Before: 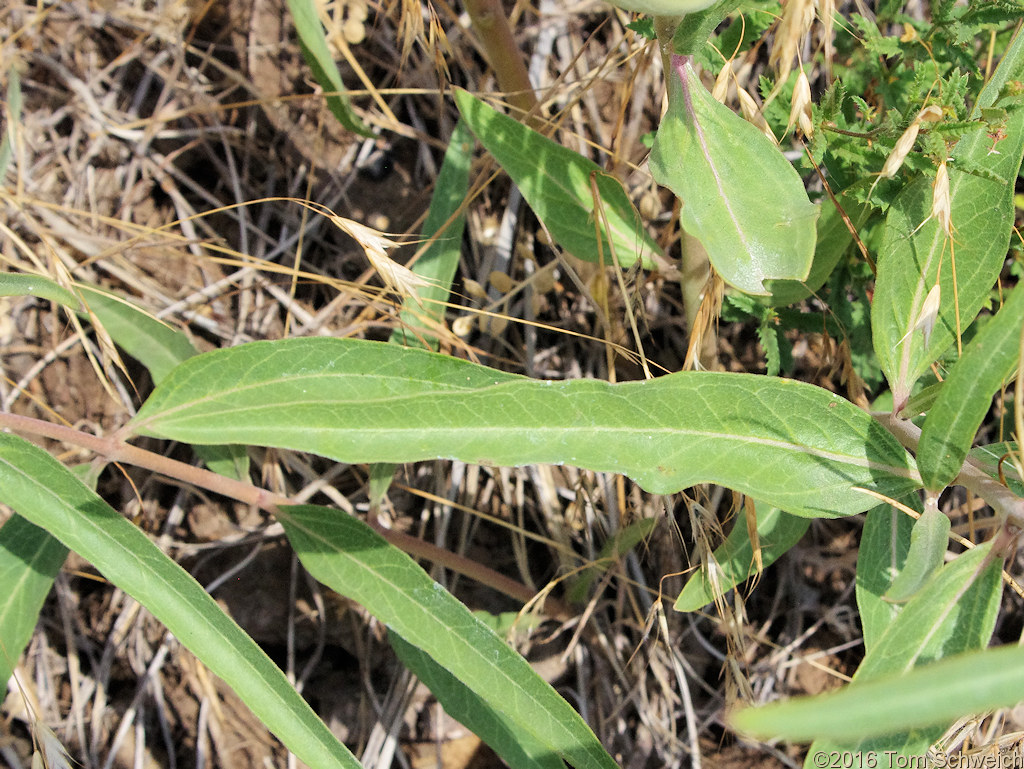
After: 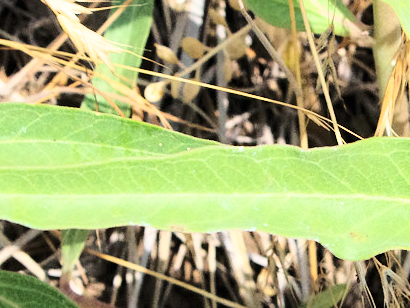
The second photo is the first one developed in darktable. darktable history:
crop: left 30.088%, top 30.476%, right 29.782%, bottom 29.462%
base curve: curves: ch0 [(0, 0) (0.036, 0.037) (0.121, 0.228) (0.46, 0.76) (0.859, 0.983) (1, 1)]
